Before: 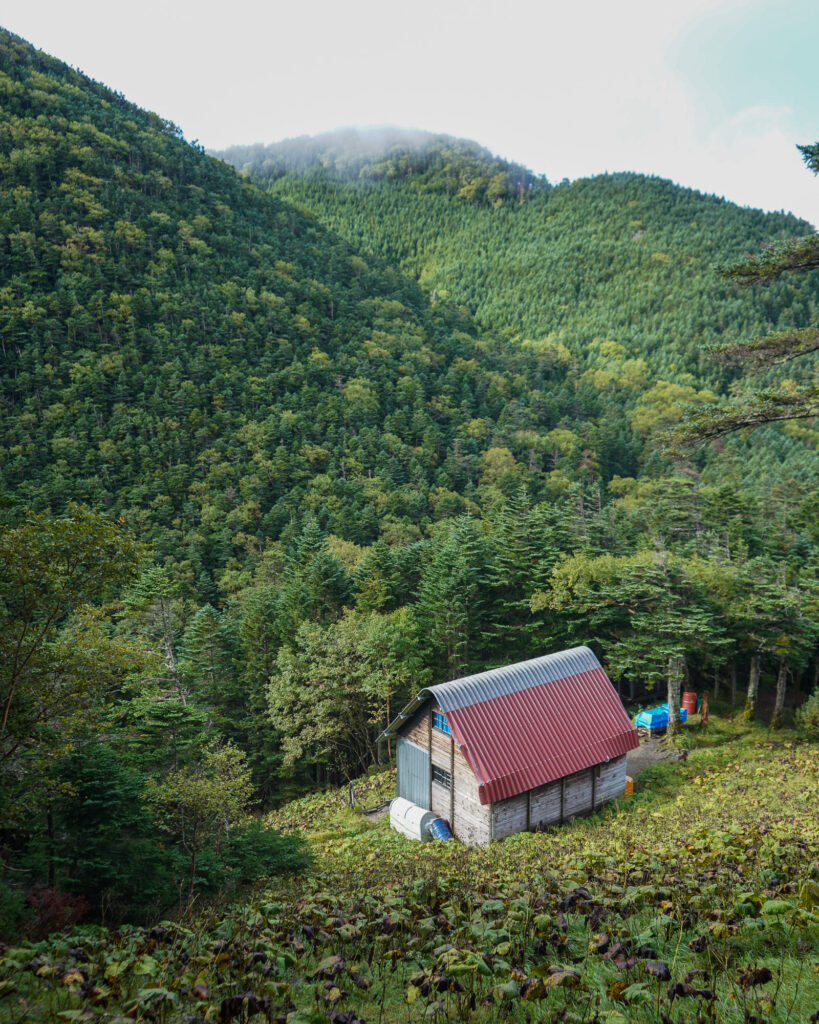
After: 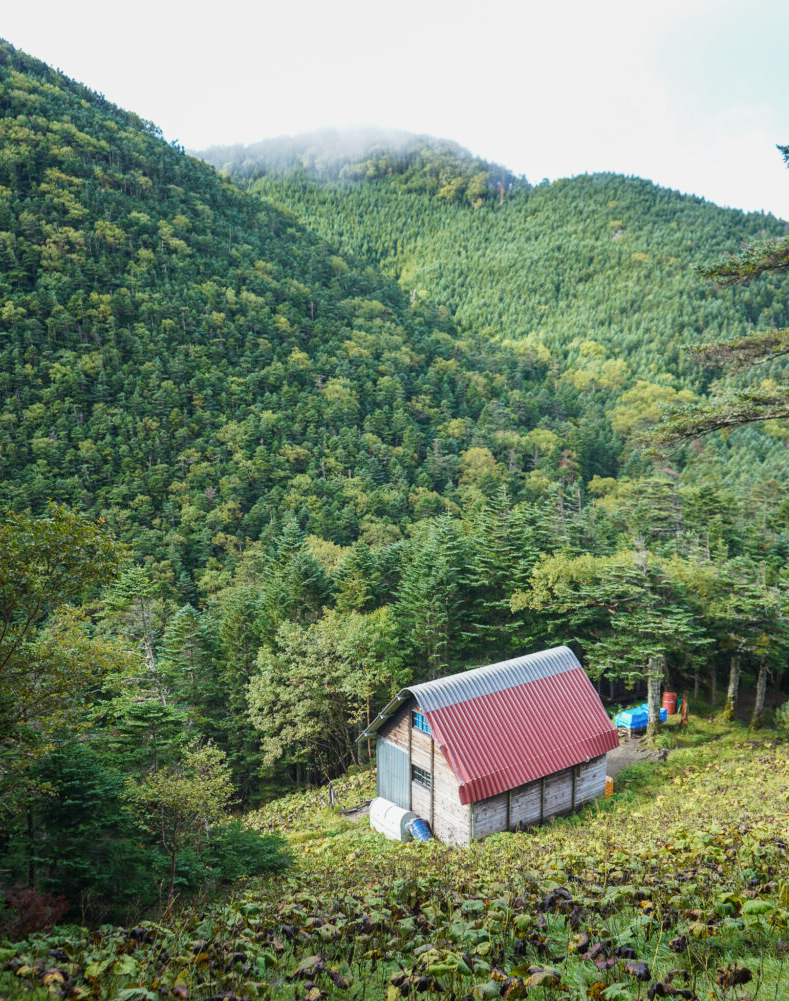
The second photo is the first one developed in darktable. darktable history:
crop and rotate: left 2.536%, right 1.107%, bottom 2.246%
base curve: curves: ch0 [(0, 0) (0.204, 0.334) (0.55, 0.733) (1, 1)], preserve colors none
